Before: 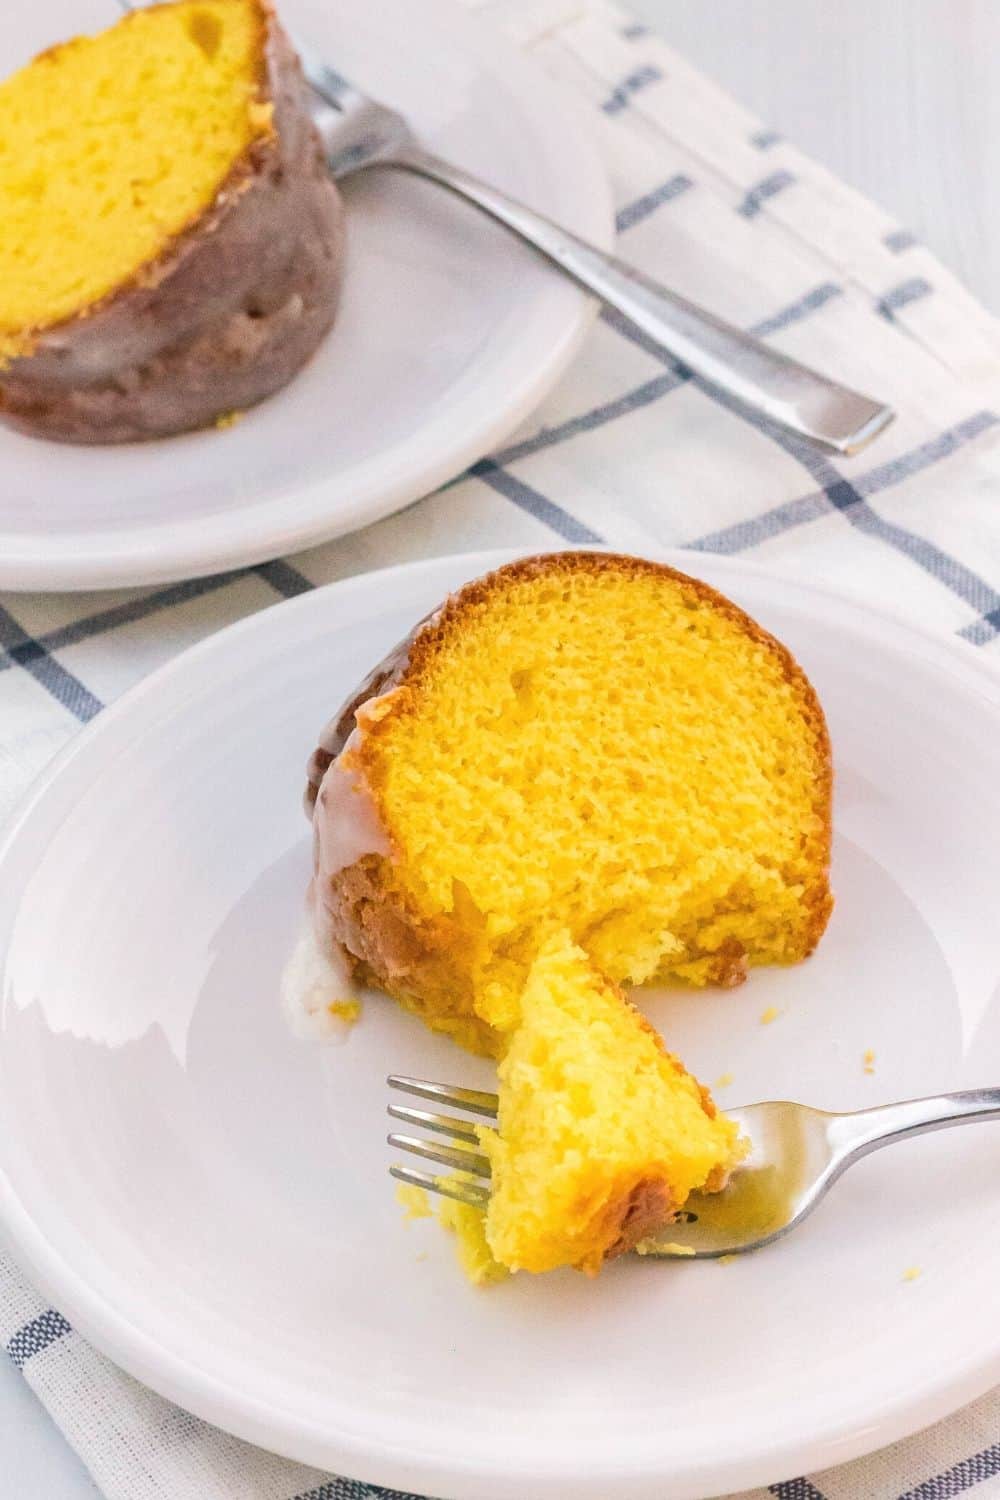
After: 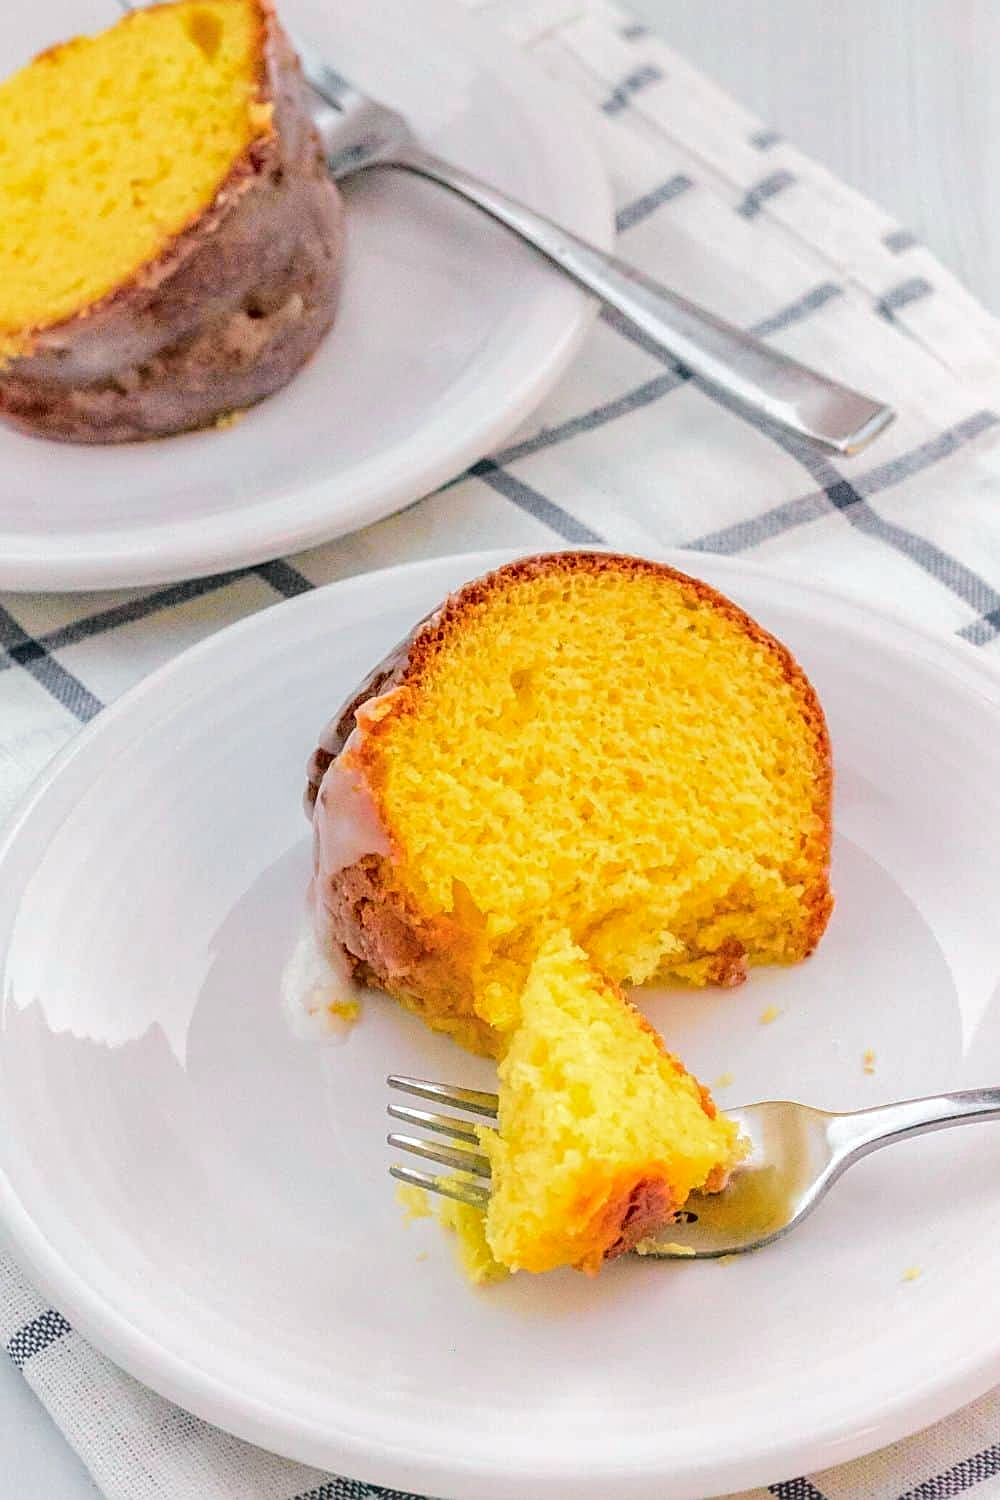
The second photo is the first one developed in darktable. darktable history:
local contrast: detail 130%
tone curve: curves: ch0 [(0, 0.003) (0.211, 0.174) (0.482, 0.519) (0.843, 0.821) (0.992, 0.971)]; ch1 [(0, 0) (0.276, 0.206) (0.393, 0.364) (0.482, 0.477) (0.506, 0.5) (0.523, 0.523) (0.572, 0.592) (0.695, 0.767) (1, 1)]; ch2 [(0, 0) (0.438, 0.456) (0.498, 0.497) (0.536, 0.527) (0.562, 0.584) (0.619, 0.602) (0.698, 0.698) (1, 1)], color space Lab, independent channels, preserve colors none
sharpen: on, module defaults
